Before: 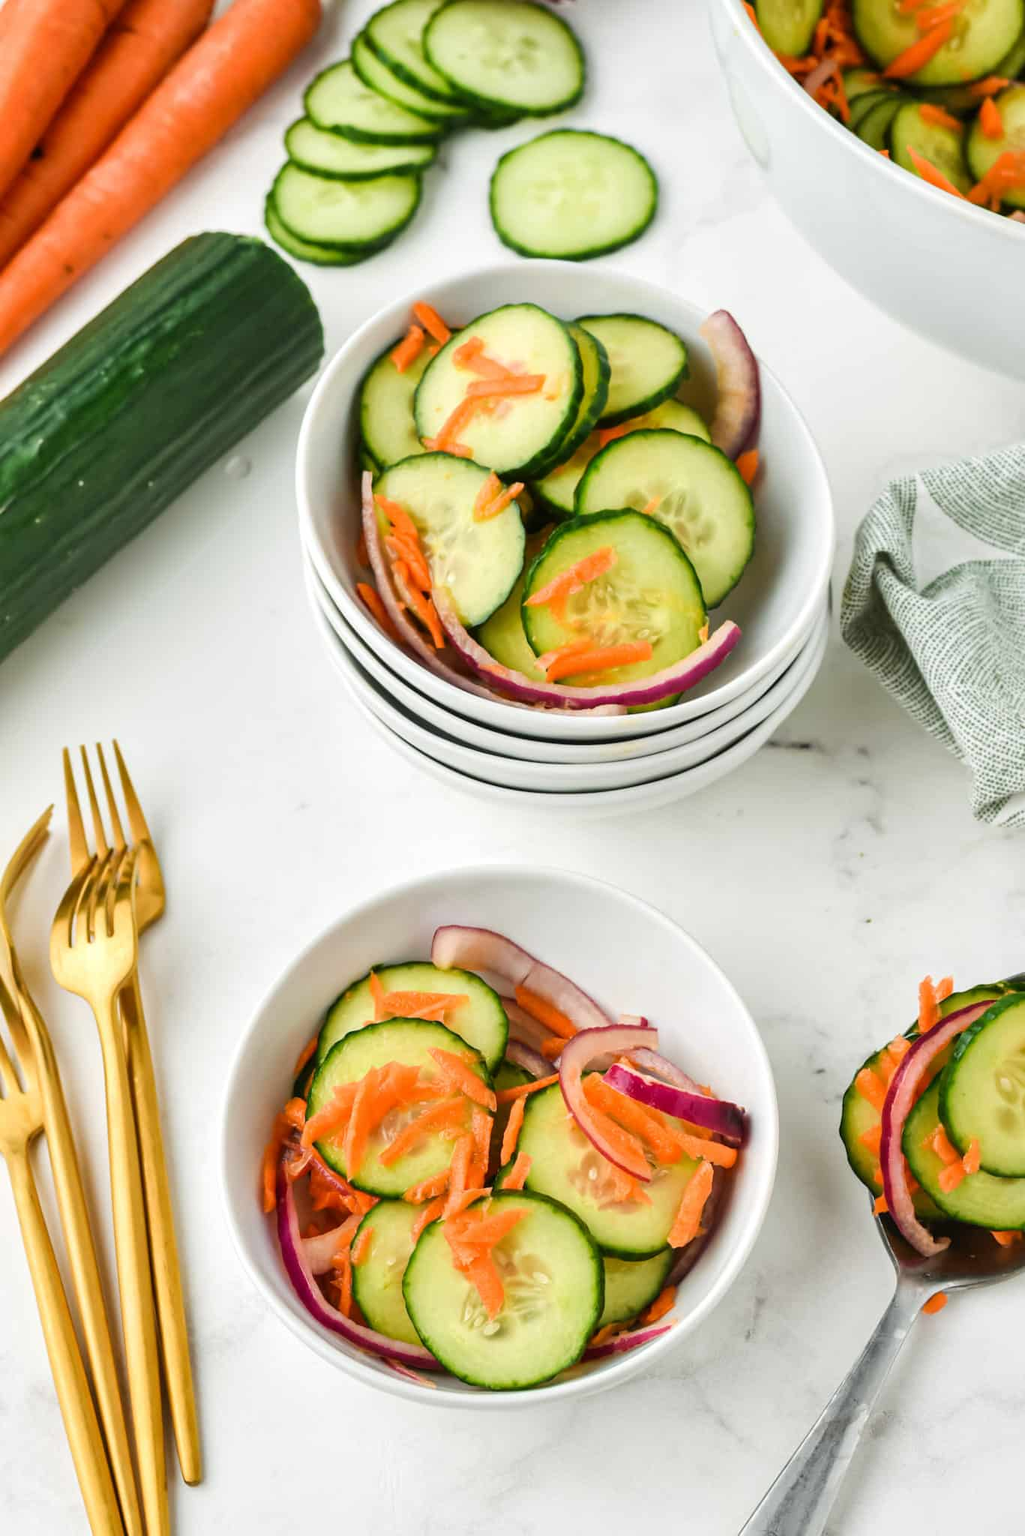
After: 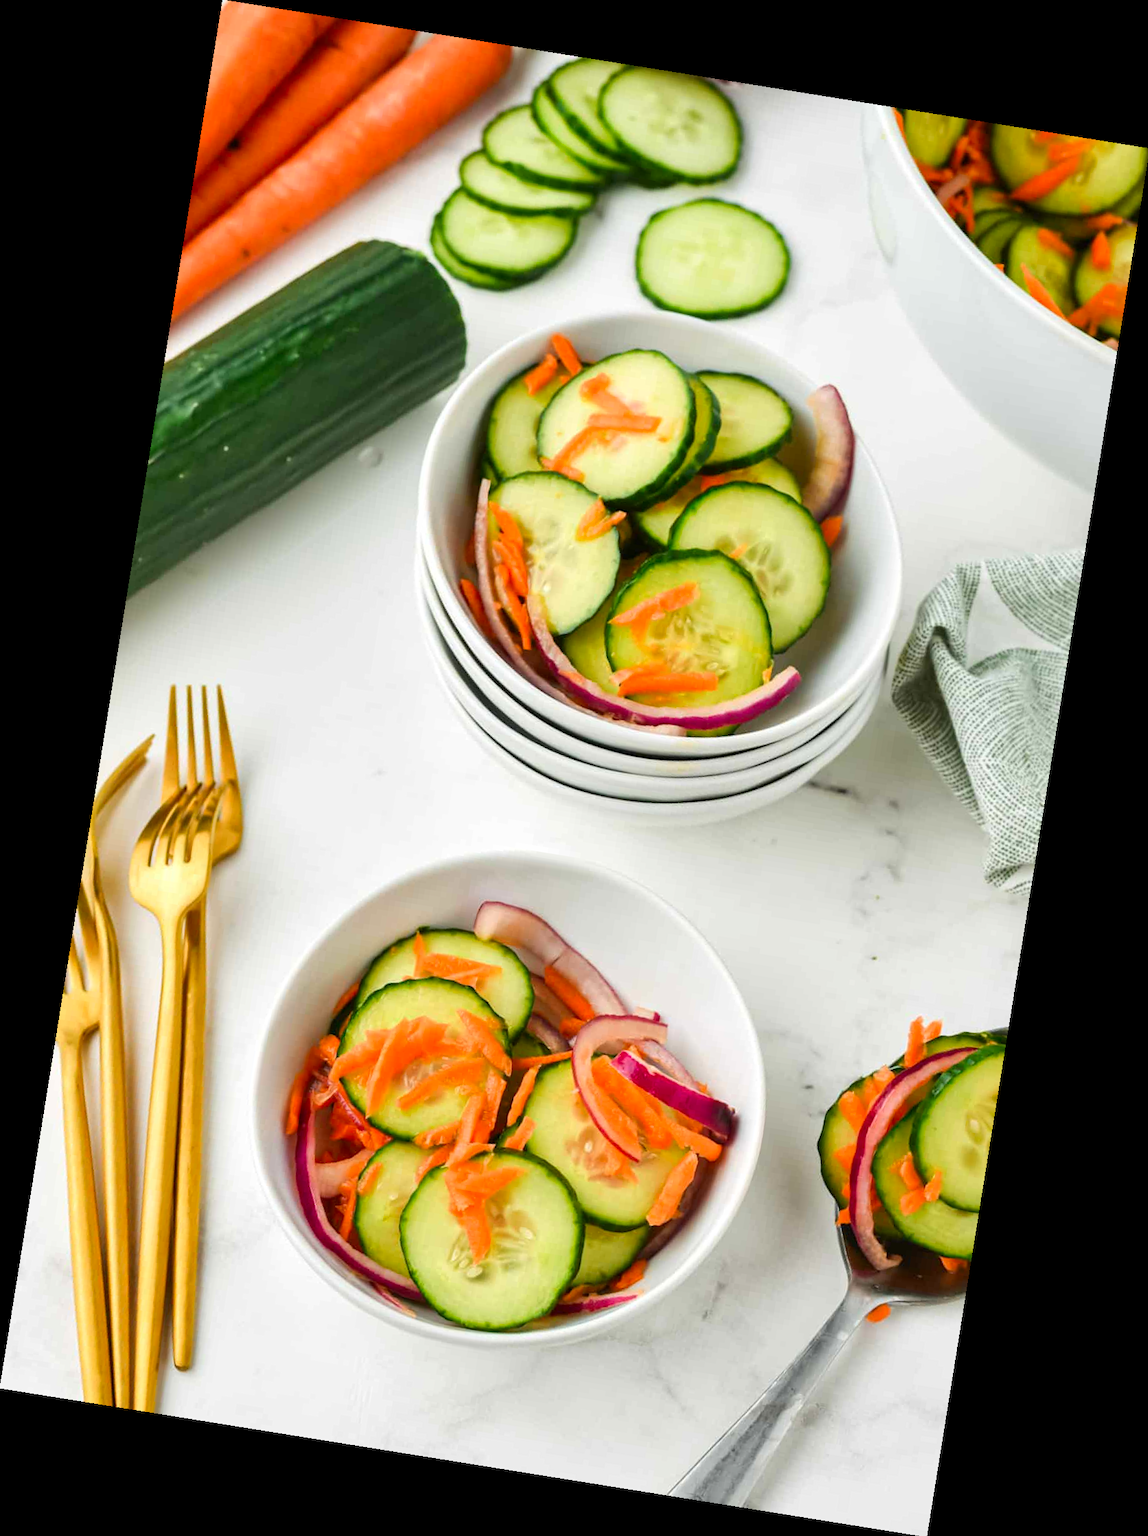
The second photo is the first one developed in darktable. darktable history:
contrast brightness saturation: contrast 0.04, saturation 0.16
rotate and perspective: rotation 9.12°, automatic cropping off
